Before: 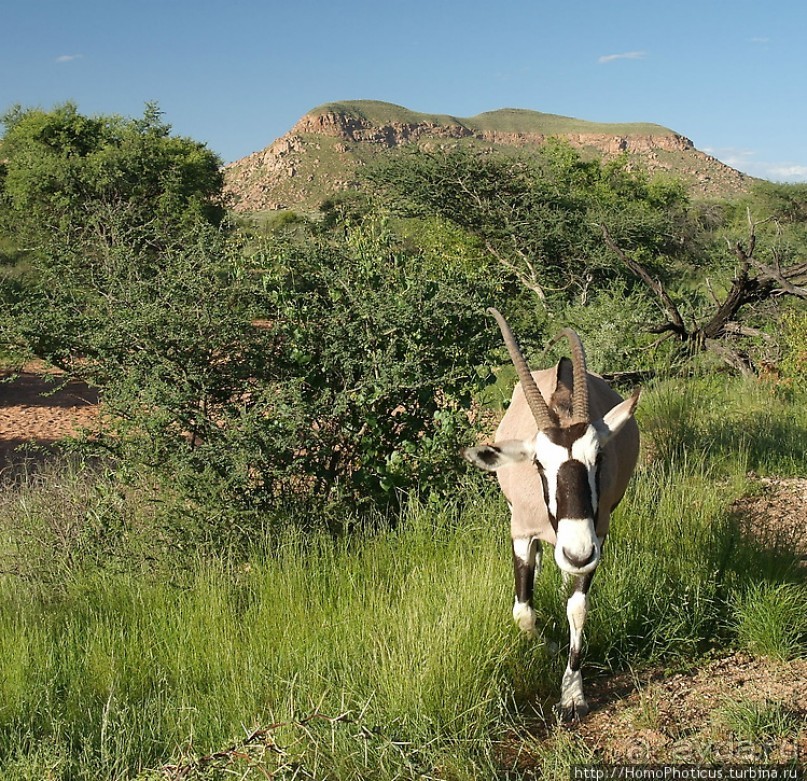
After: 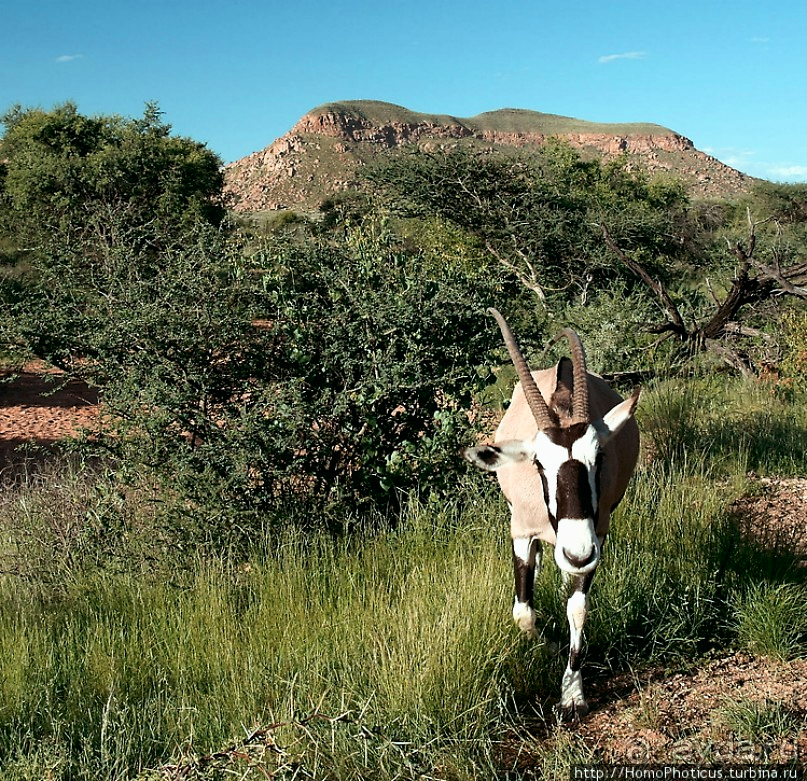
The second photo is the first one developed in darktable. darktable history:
color look up table: target L [88.56, 79.23, 67.41, 64.98, 51.47, 34.05, 198.16, 92.87, 90.31, 75.92, 72.6, 79.91, 64.22, 63.9, 63.77, 65.76, 54.19, 46.92, 49.72, 45.99, 35.88, 29.41, 85.87, 80.45, 80.4, 74.72, 53.17, 49.12, 49.66, 52.49, 44.62, 33.33, 26.6, 23.32, 23.91, 20.75, 17.67, 13.74, 11.53, 10.37, 81.47, 82.08, 81.11, 81.32, 81.32, 72.46, 66.29, 52.6, 45.04], target a [-9.023, -6.762, -17.91, -47.12, -39.51, -11, 0, -0.001, -9.677, 12.08, 11.6, -2.538, 35.97, 26.69, 15.95, -4.721, 36.41, 43.74, 41.02, 40.46, 35.56, 11.34, -9.62, -2.844, -6.696, -6.245, 0.883, 36.85, 21.18, -7.899, -0.645, 5.457, -0.971, 10.55, 10.62, -3.02, -3.873, -3.789, -4.414, -9.623, -8.969, -15.25, -9.604, -12.38, -11.42, -40.2, -27.08, -17.97, -11.81], target b [-3.768, -3.198, 42.22, 16.54, 20.37, 13.63, 0.001, 0.005, -3.476, 61.04, 58.57, -2.038, 52.78, 54.63, 11.96, -2.727, 47.31, 29.2, 5.564, 21.68, 24.18, 10.94, -3.357, -2.778, -3.471, -2.699, -23.27, -4.045, -22.71, -43.88, -1.824, -42.48, -2.115, -9.452, -37.38, -0.792, -2.013, -1.913, -1.031, -1.773, -4.288, -7.886, -5.514, -6.34, -8.586, -9.902, -28.22, -29.3, -24.68], num patches 49
tone curve: curves: ch0 [(0, 0) (0.003, 0) (0.011, 0.001) (0.025, 0.003) (0.044, 0.004) (0.069, 0.007) (0.1, 0.01) (0.136, 0.033) (0.177, 0.082) (0.224, 0.141) (0.277, 0.208) (0.335, 0.282) (0.399, 0.363) (0.468, 0.451) (0.543, 0.545) (0.623, 0.647) (0.709, 0.756) (0.801, 0.87) (0.898, 0.972) (1, 1)], preserve colors none
